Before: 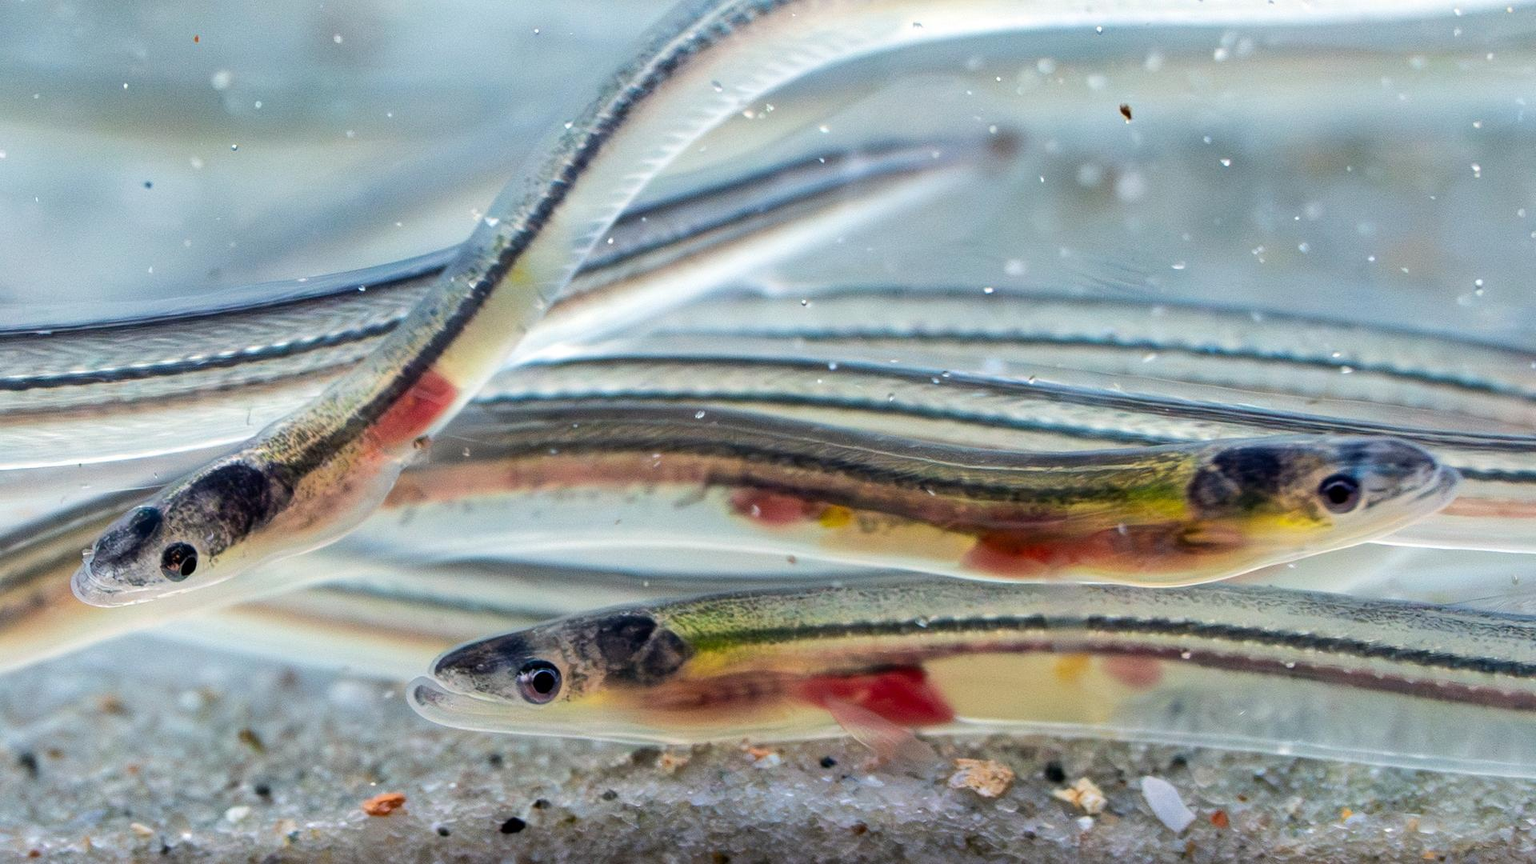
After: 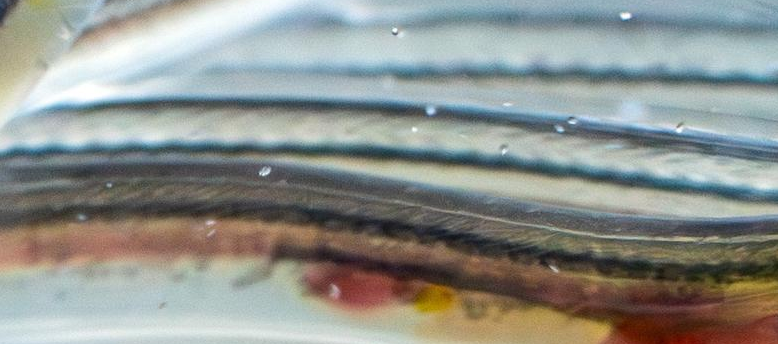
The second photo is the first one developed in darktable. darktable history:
crop: left 31.791%, top 32.193%, right 27.665%, bottom 35.947%
